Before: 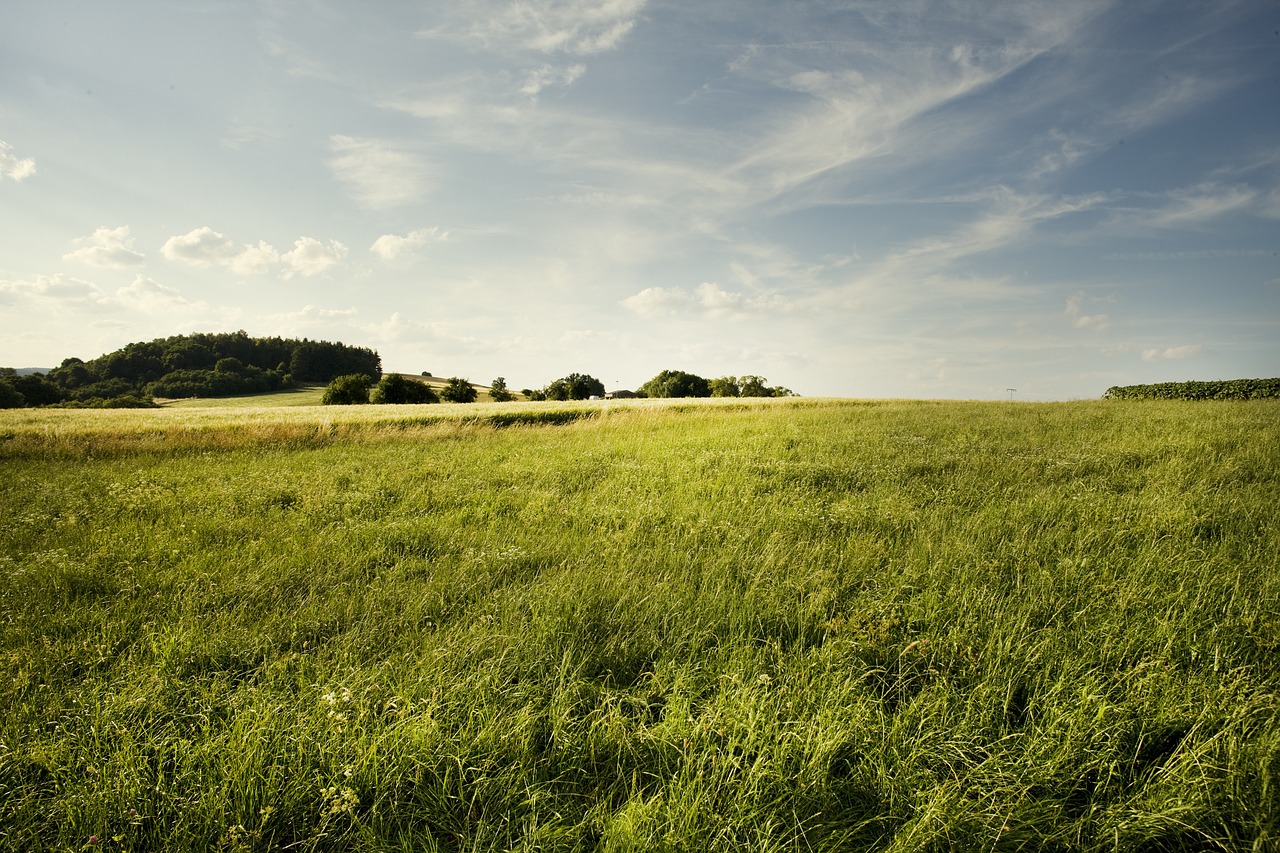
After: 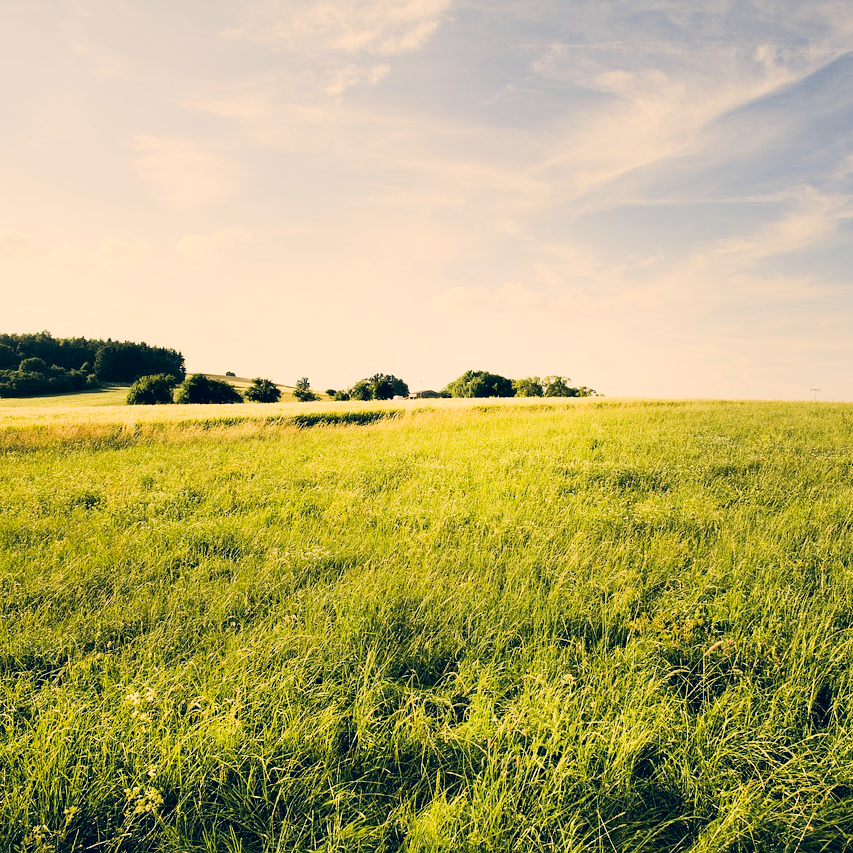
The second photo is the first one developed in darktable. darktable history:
exposure: black level correction 0, exposure 1.099 EV, compensate exposure bias true, compensate highlight preservation false
color correction: highlights a* 10.3, highlights b* 14.42, shadows a* -10.31, shadows b* -15.13
filmic rgb: middle gray luminance 29.17%, black relative exposure -10.37 EV, white relative exposure 5.47 EV, target black luminance 0%, hardness 3.96, latitude 1.4%, contrast 1.122, highlights saturation mix 6.17%, shadows ↔ highlights balance 15.44%
crop: left 15.389%, right 17.931%
